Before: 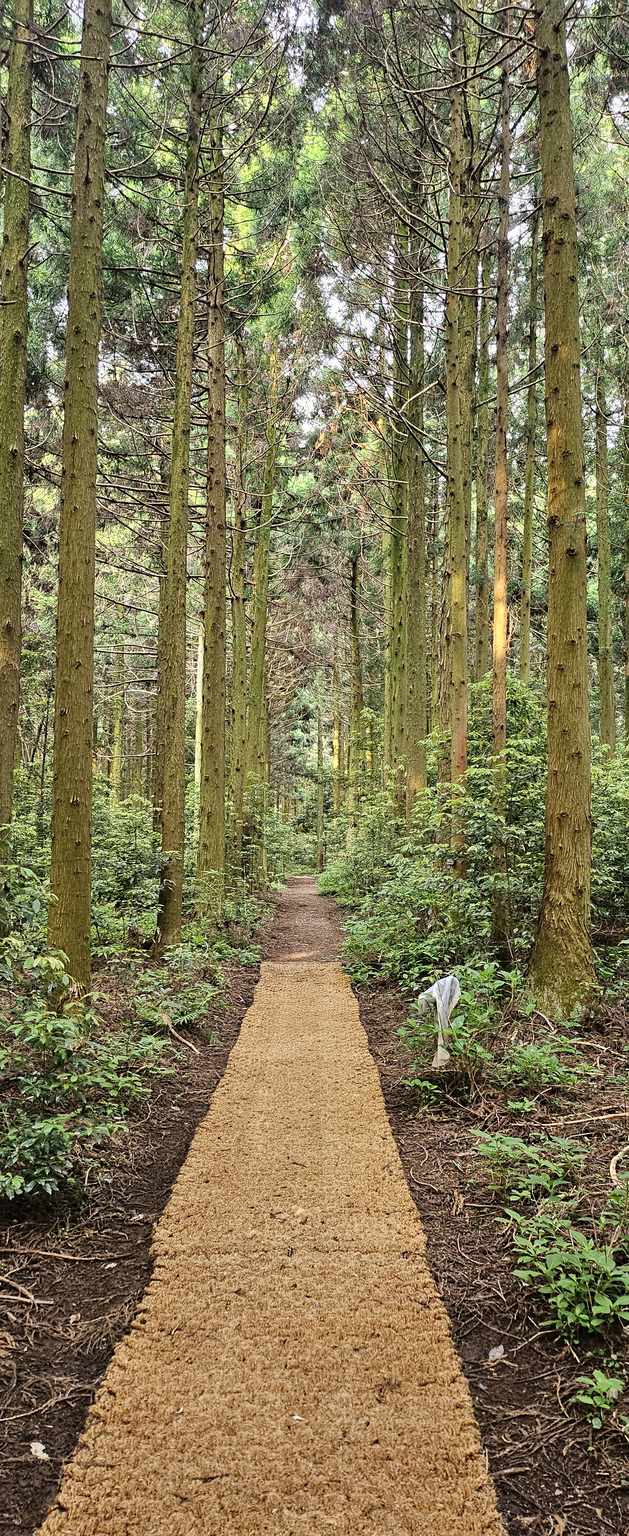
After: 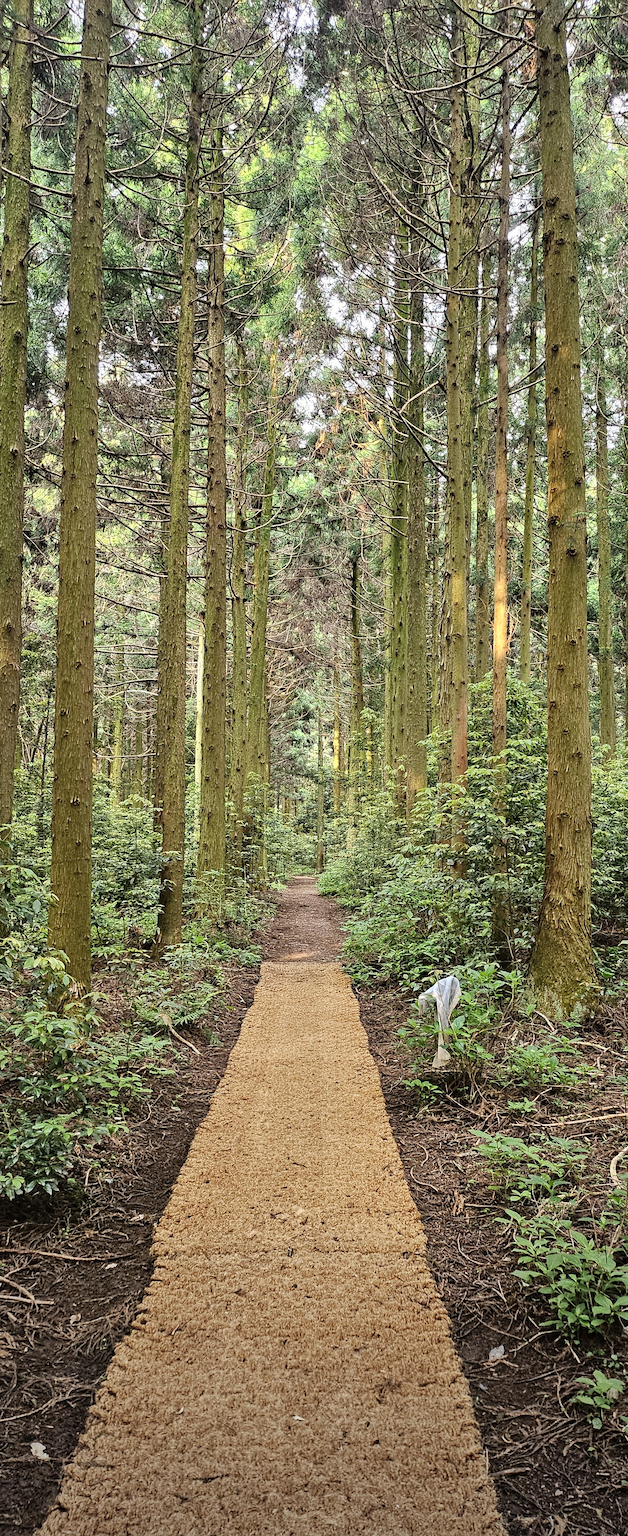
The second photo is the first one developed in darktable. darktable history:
tone equalizer: edges refinement/feathering 500, mask exposure compensation -1.57 EV, preserve details no
vignetting: fall-off start 92.28%, brightness -0.396, saturation -0.309, center (-0.056, -0.356), unbound false
